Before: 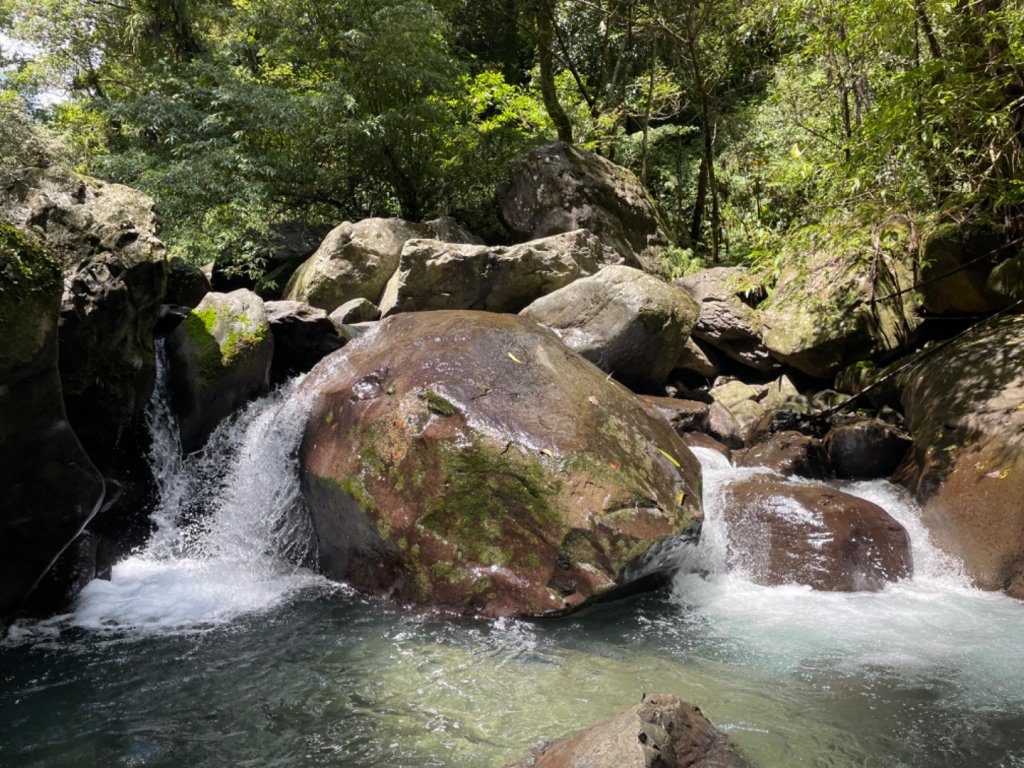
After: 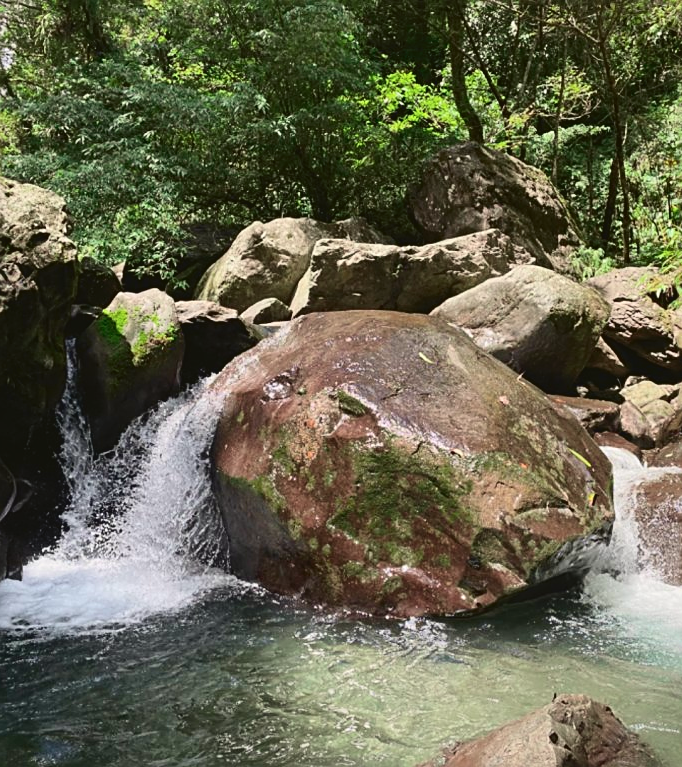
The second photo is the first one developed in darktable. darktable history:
tone curve: curves: ch0 [(0, 0.049) (0.175, 0.178) (0.466, 0.498) (0.715, 0.767) (0.819, 0.851) (1, 0.961)]; ch1 [(0, 0) (0.437, 0.398) (0.476, 0.466) (0.505, 0.505) (0.534, 0.544) (0.595, 0.608) (0.641, 0.643) (1, 1)]; ch2 [(0, 0) (0.359, 0.379) (0.437, 0.44) (0.489, 0.495) (0.518, 0.537) (0.579, 0.579) (1, 1)], color space Lab, independent channels, preserve colors none
sharpen: on, module defaults
crop and rotate: left 8.786%, right 24.548%
